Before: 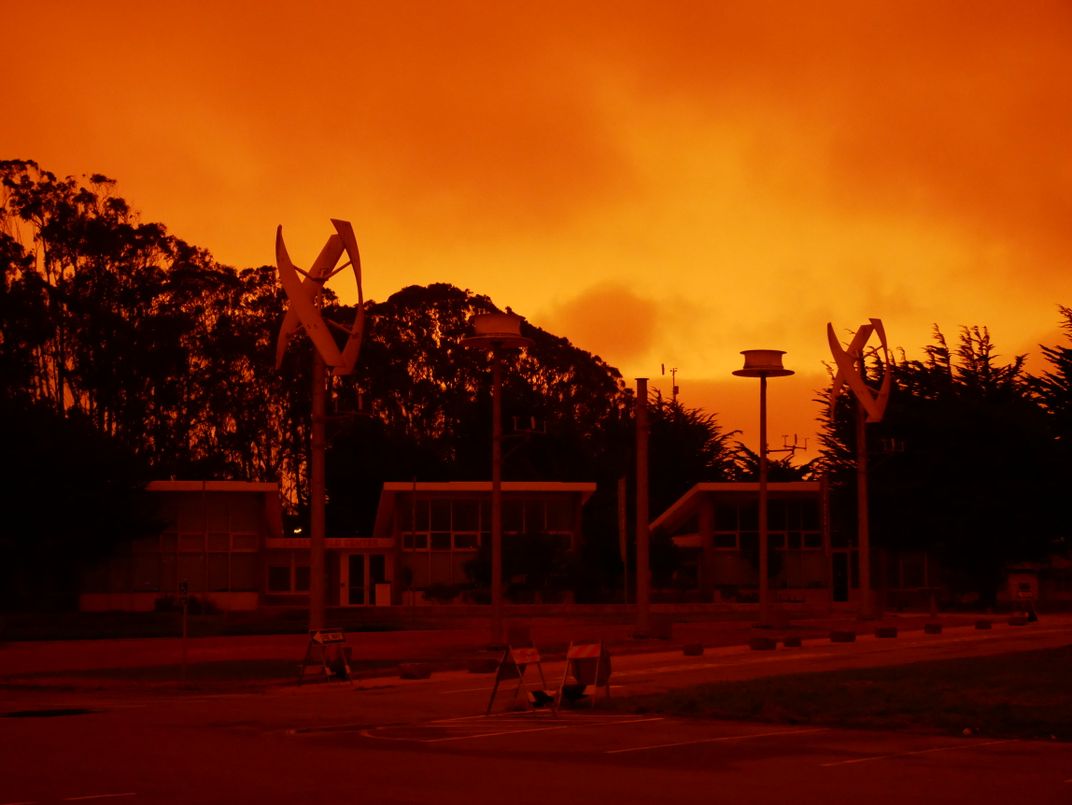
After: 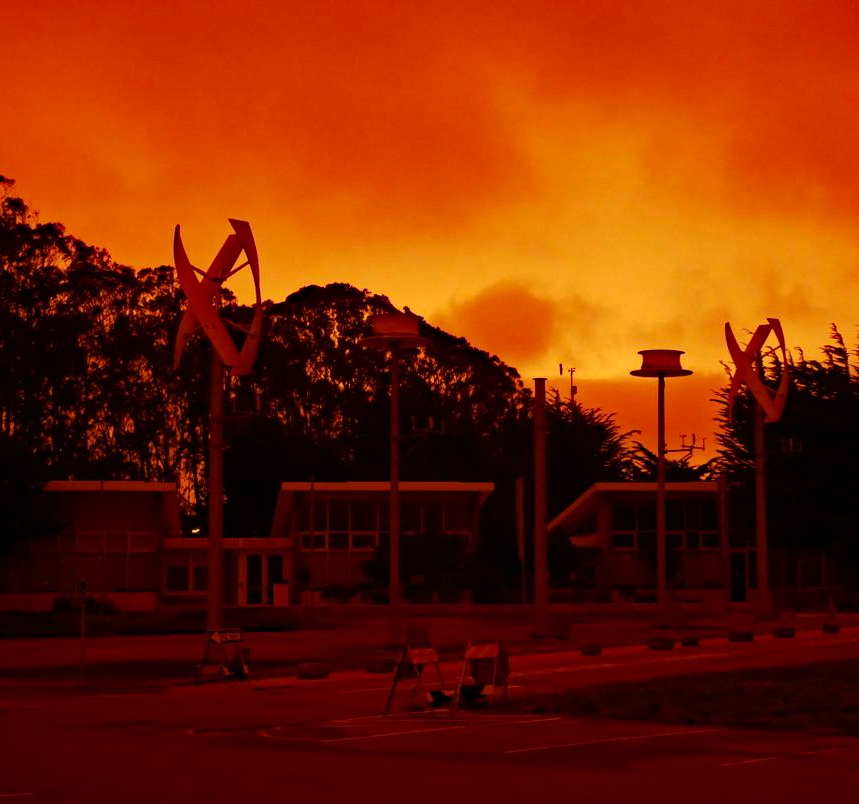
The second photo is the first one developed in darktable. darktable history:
haze removal: strength 0.514, distance 0.436, compatibility mode true, adaptive false
crop and rotate: left 9.618%, right 10.224%
